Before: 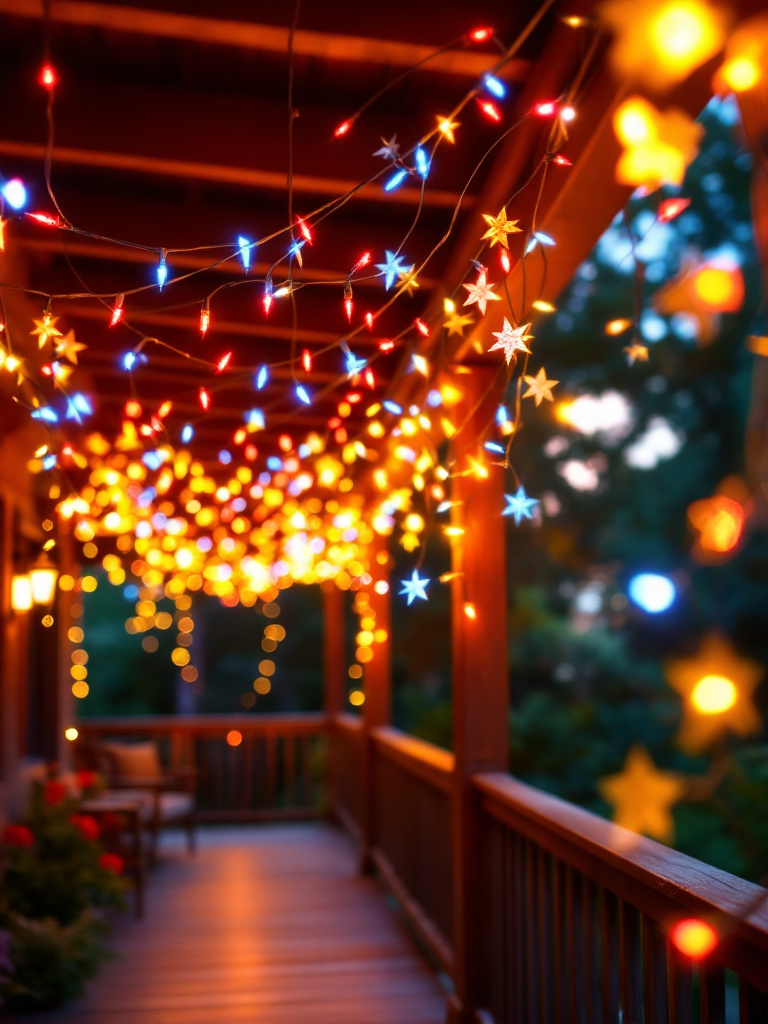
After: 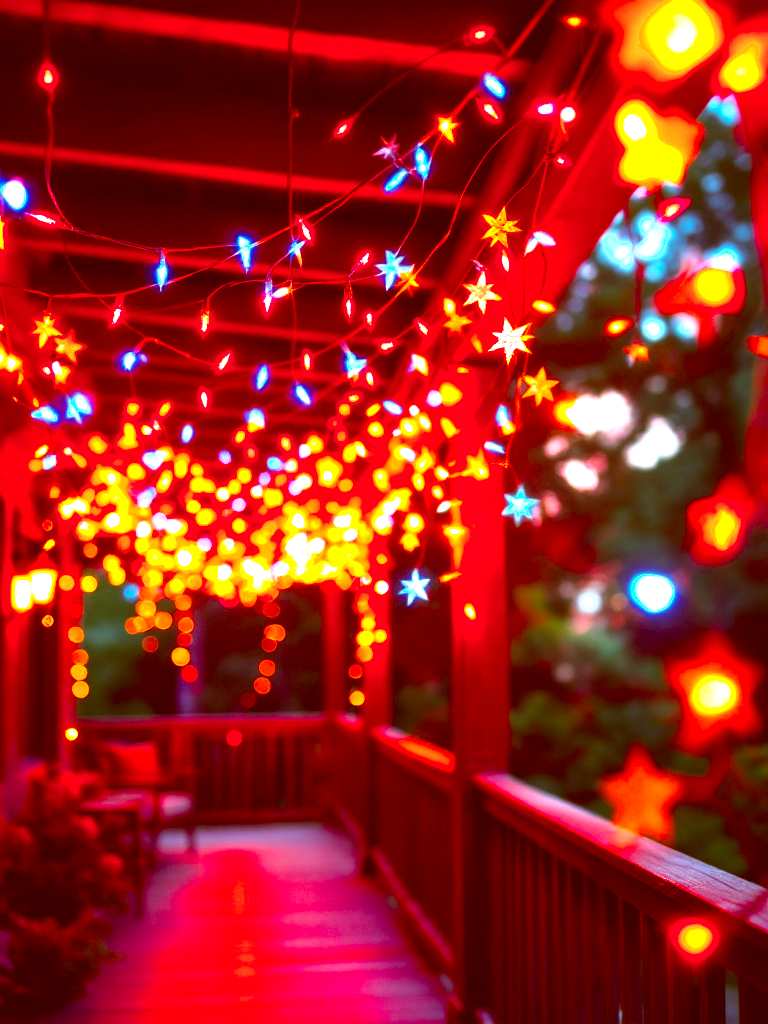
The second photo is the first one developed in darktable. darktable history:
exposure: exposure 1 EV, compensate highlight preservation false
color zones: curves: ch1 [(0.235, 0.558) (0.75, 0.5)]; ch2 [(0.25, 0.462) (0.749, 0.457)], mix 25.94%
color balance rgb: perceptual saturation grading › global saturation 100%
shadows and highlights: shadows 0, highlights 40
color correction: highlights a* 9.03, highlights b* 8.71, shadows a* 40, shadows b* 40, saturation 0.8
